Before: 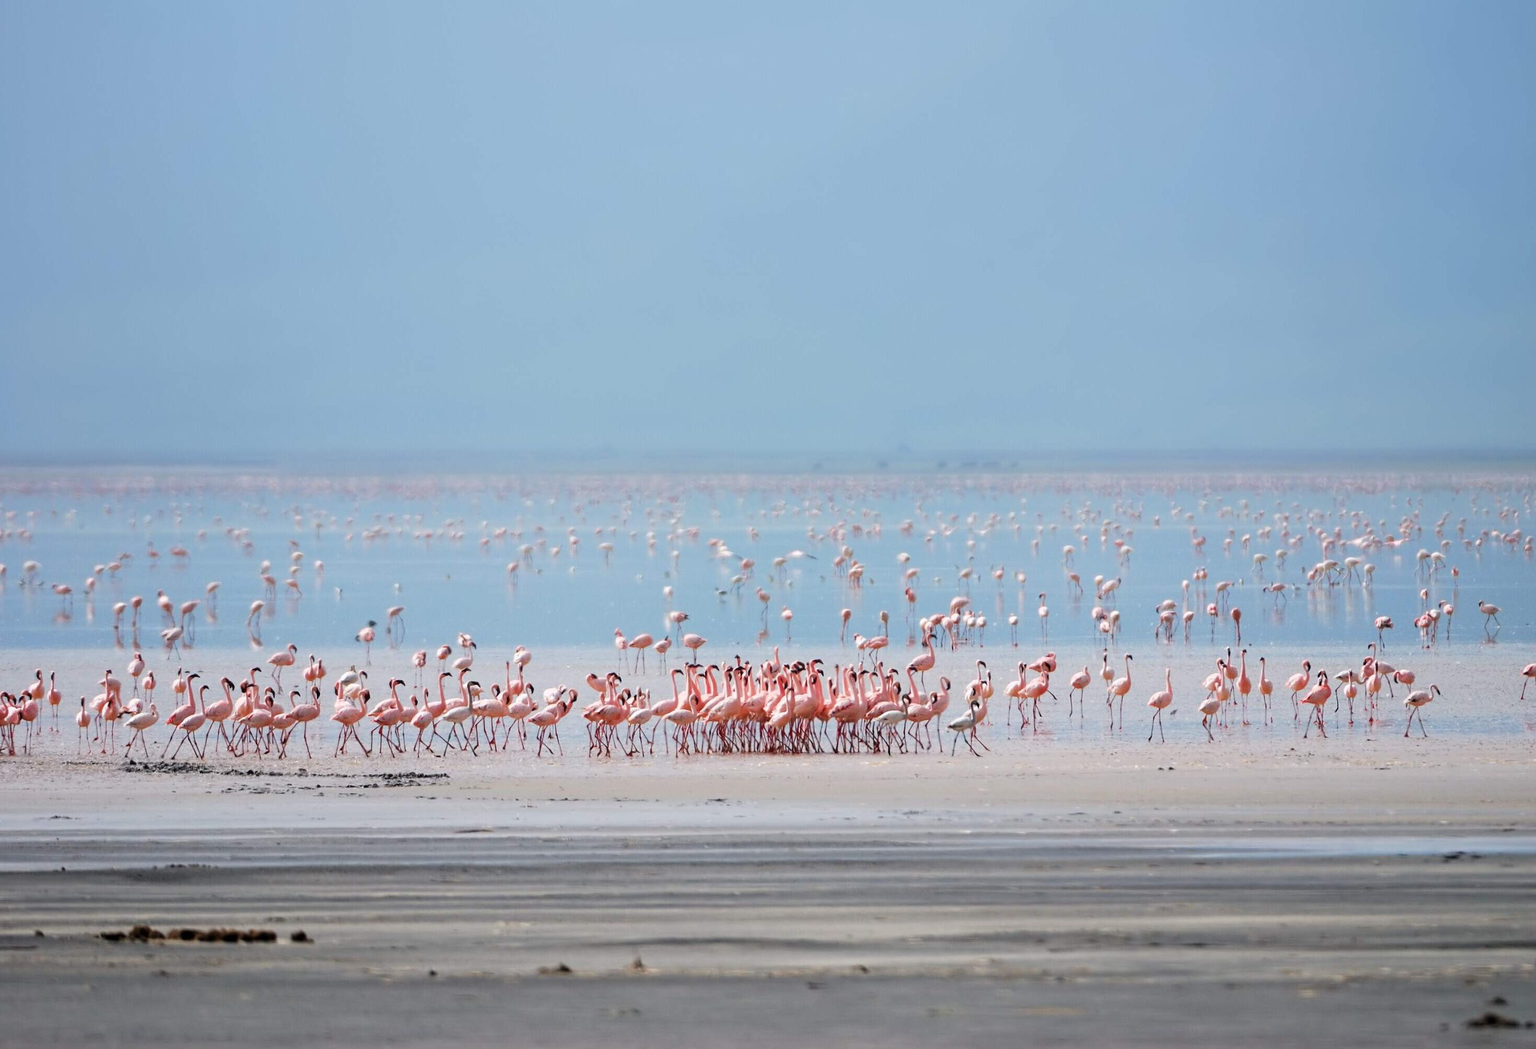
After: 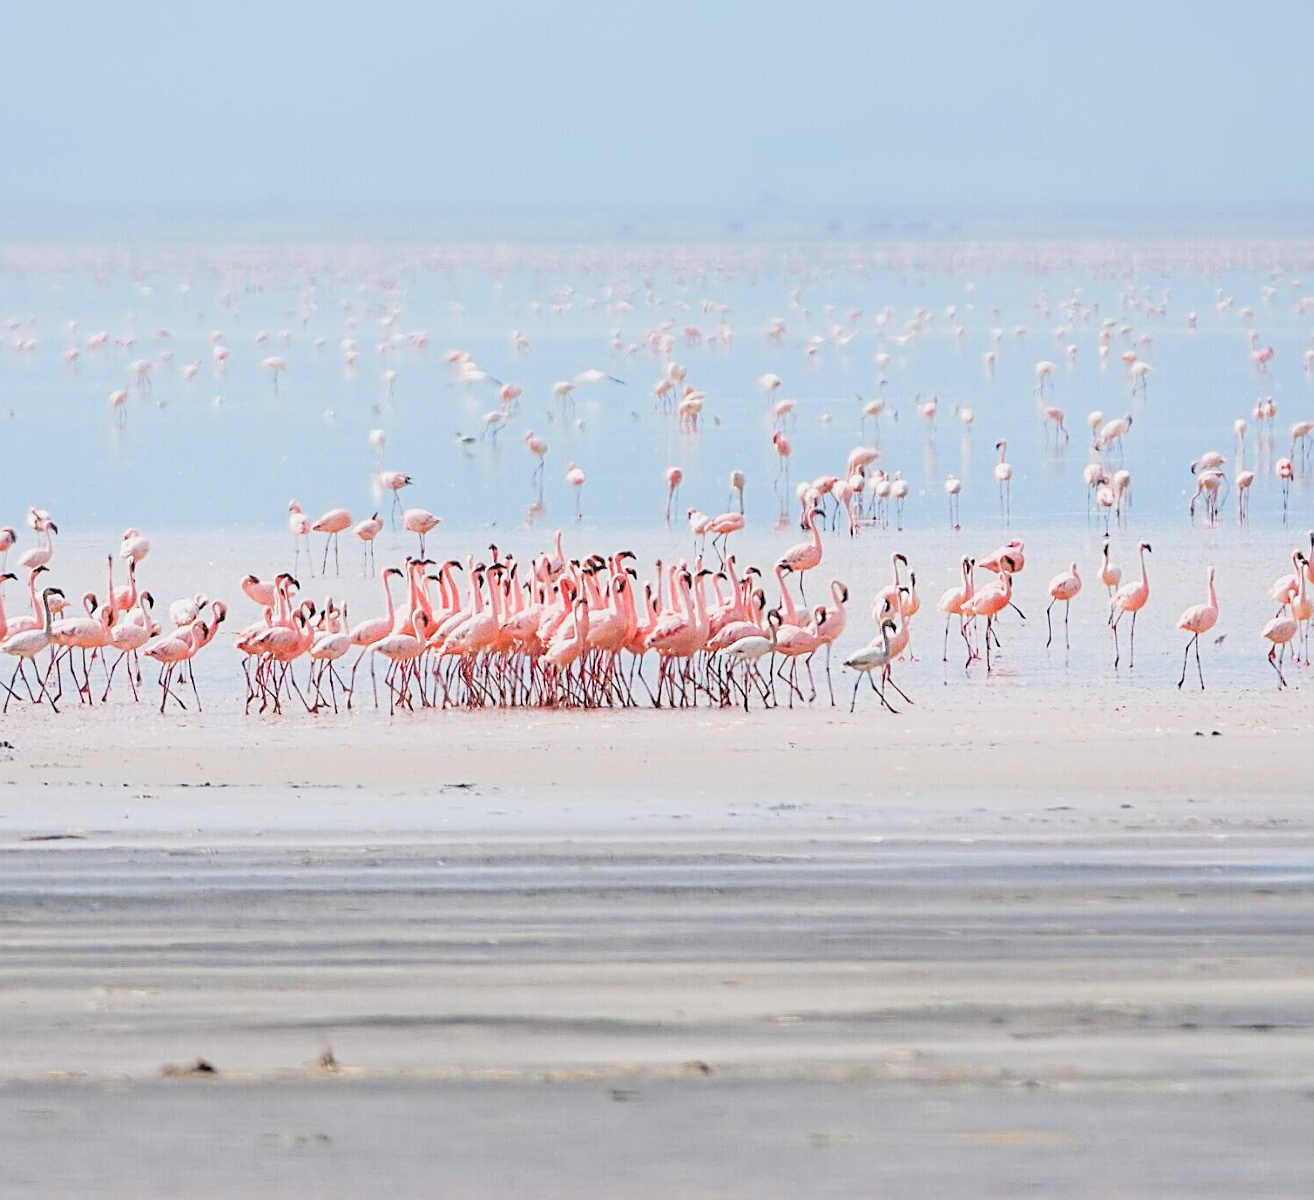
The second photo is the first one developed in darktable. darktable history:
color correction: highlights b* 0.005
exposure: black level correction 0, exposure 1.107 EV, compensate highlight preservation false
crop and rotate: left 28.785%, top 31.375%, right 19.863%
contrast equalizer: y [[0.439, 0.44, 0.442, 0.457, 0.493, 0.498], [0.5 ×6], [0.5 ×6], [0 ×6], [0 ×6]]
filmic rgb: black relative exposure -5.12 EV, white relative exposure 3.99 EV, hardness 2.88, contrast 1.301, highlights saturation mix -29.26%
tone equalizer: -7 EV -0.603 EV, -6 EV 1.02 EV, -5 EV -0.426 EV, -4 EV 0.395 EV, -3 EV 0.439 EV, -2 EV 0.138 EV, -1 EV -0.173 EV, +0 EV -0.374 EV
sharpen: on, module defaults
